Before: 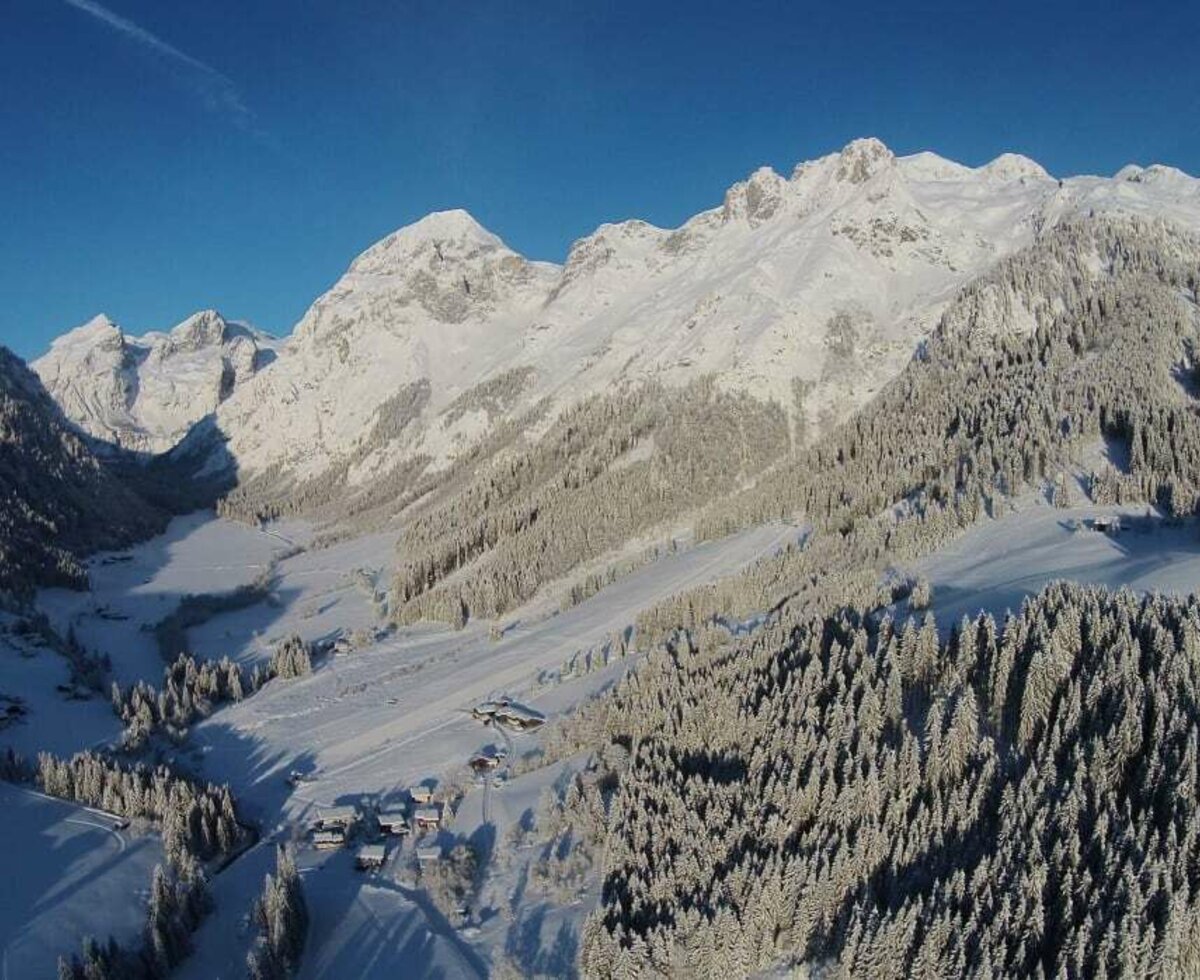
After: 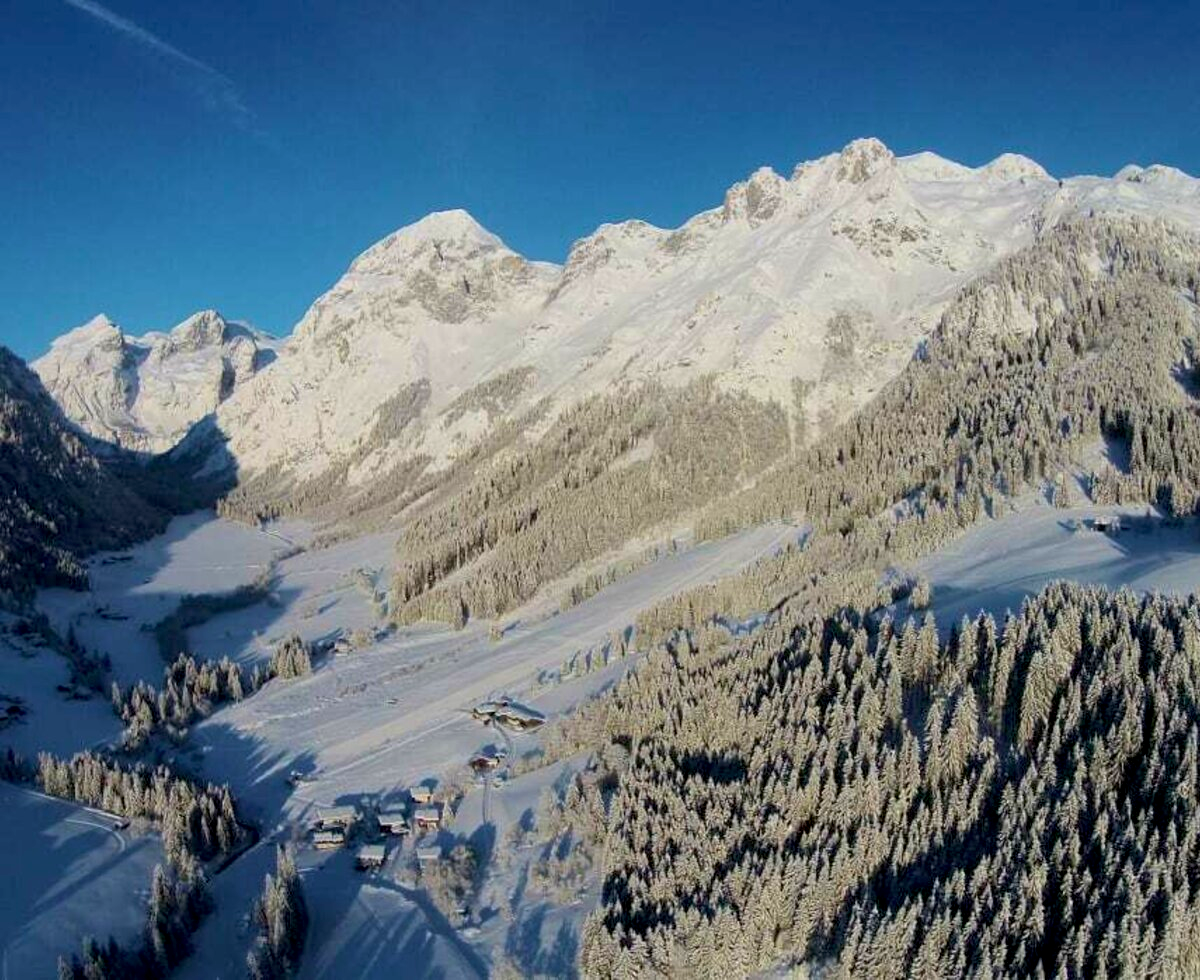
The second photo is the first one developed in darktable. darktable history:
velvia: on, module defaults
exposure: black level correction 0.007, exposure 0.159 EV, compensate highlight preservation false
